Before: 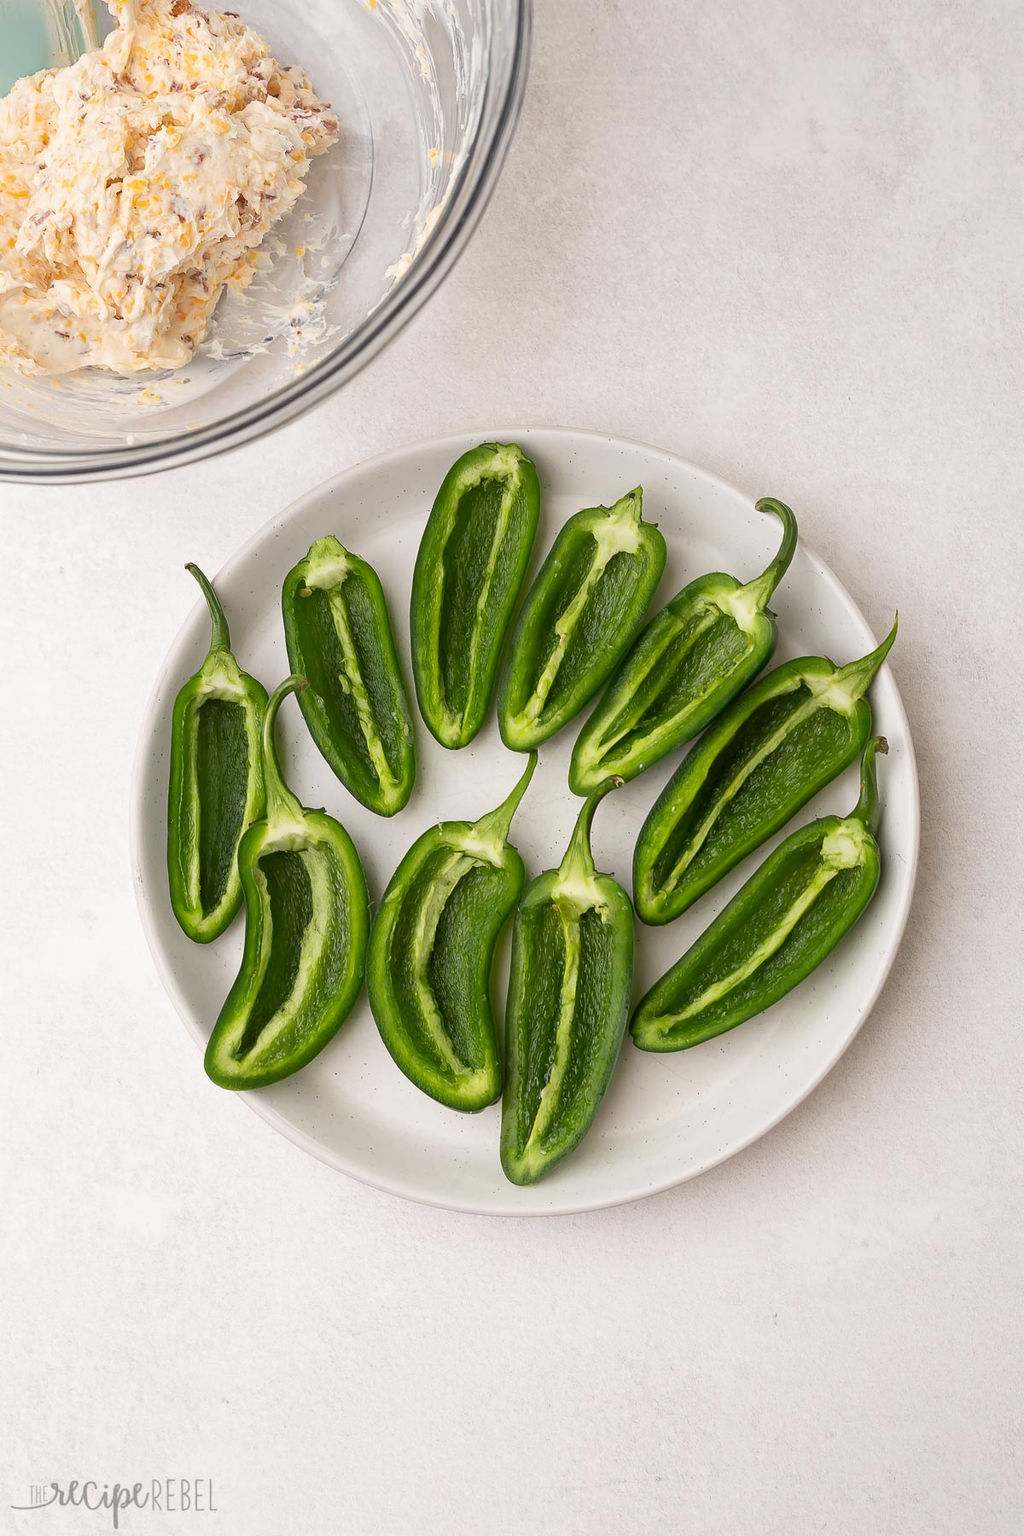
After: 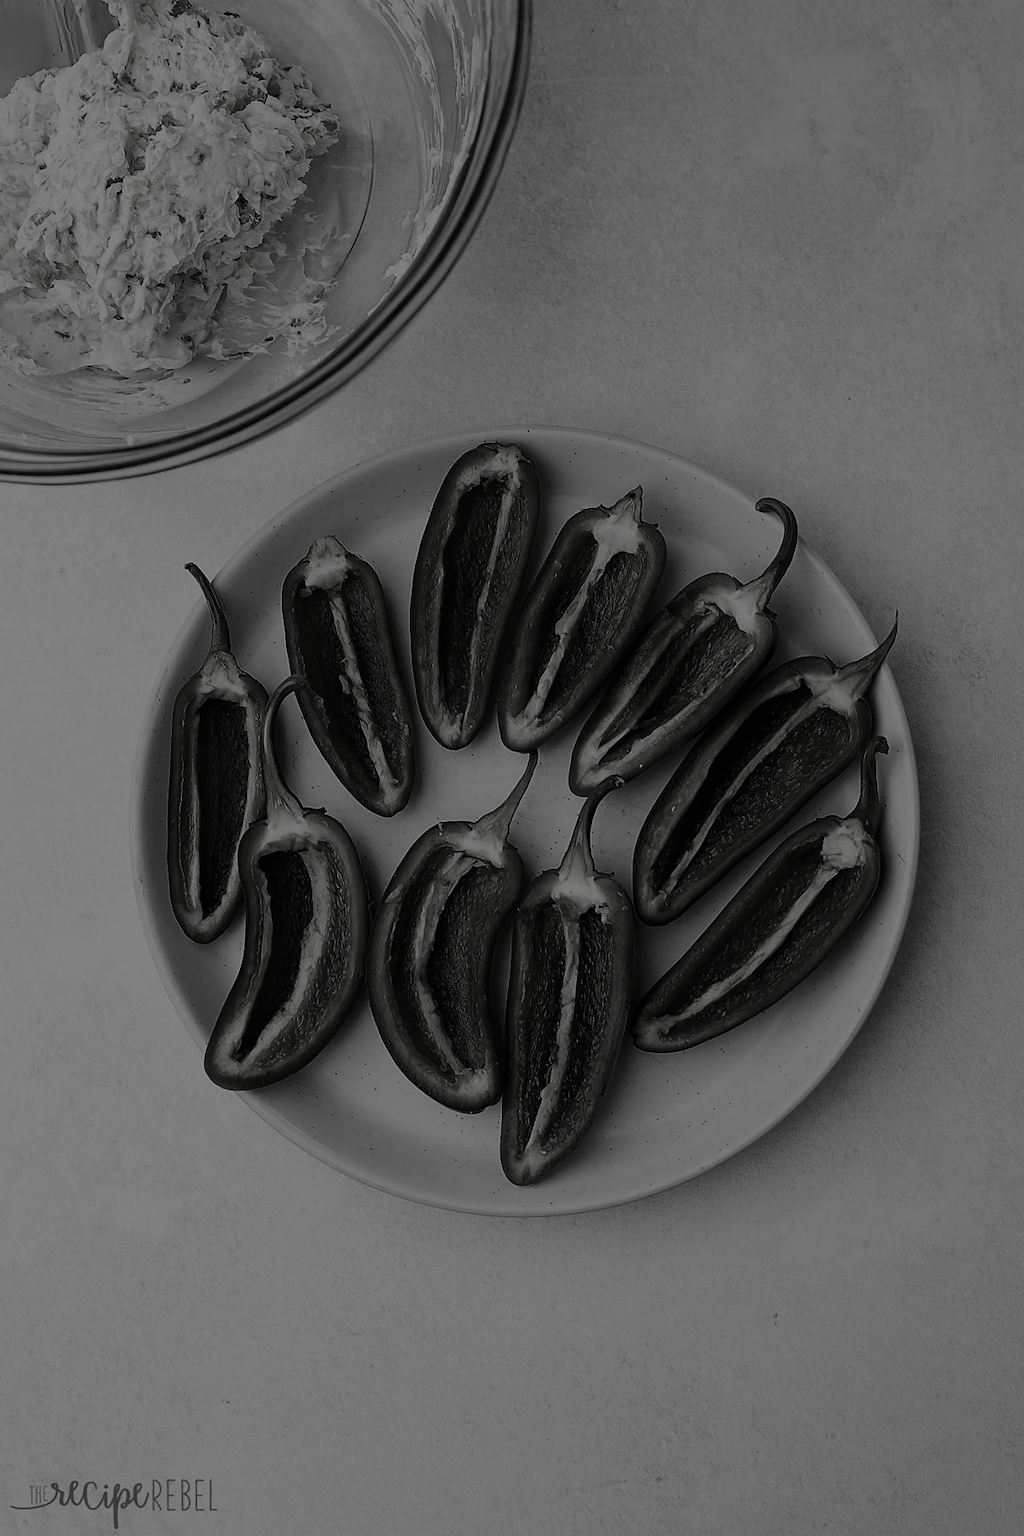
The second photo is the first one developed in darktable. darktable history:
sharpen: radius 1.501, amount 0.401, threshold 1.275
filmic rgb: black relative exposure -7.65 EV, white relative exposure 4.56 EV, hardness 3.61, color science v5 (2021), contrast in shadows safe, contrast in highlights safe
exposure: black level correction -0.015, compensate exposure bias true, compensate highlight preservation false
contrast brightness saturation: contrast 0.016, brightness -0.997, saturation -0.986
